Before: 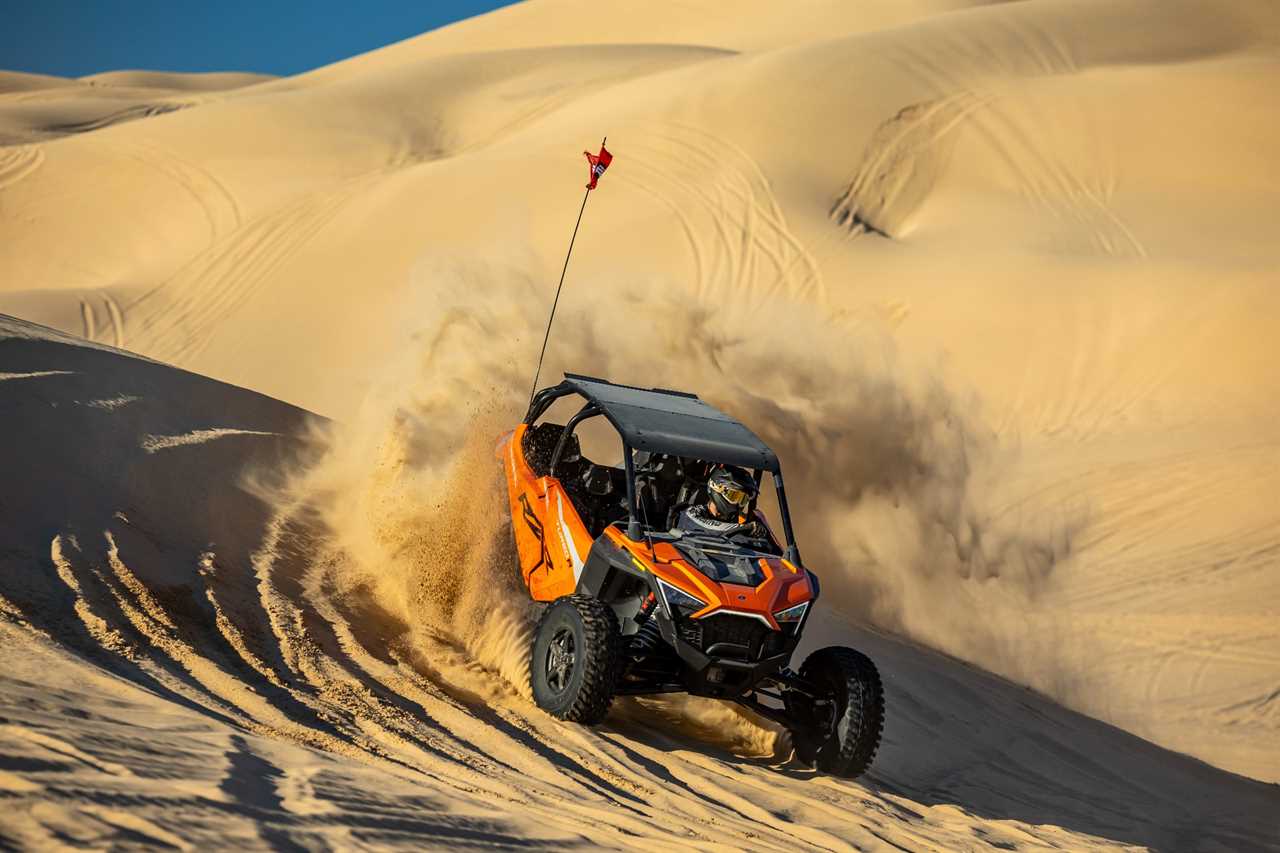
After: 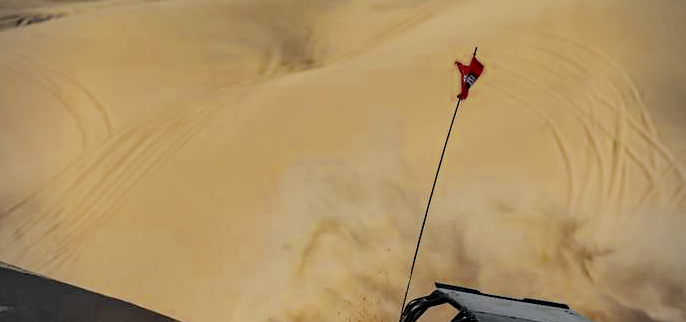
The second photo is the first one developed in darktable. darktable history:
shadows and highlights: low approximation 0.01, soften with gaussian
color zones: curves: ch0 [(0.035, 0.242) (0.25, 0.5) (0.384, 0.214) (0.488, 0.255) (0.75, 0.5)]; ch1 [(0.063, 0.379) (0.25, 0.5) (0.354, 0.201) (0.489, 0.085) (0.729, 0.271)]; ch2 [(0.25, 0.5) (0.38, 0.517) (0.442, 0.51) (0.735, 0.456)]
filmic rgb: black relative exposure -7.15 EV, white relative exposure 5.36 EV, hardness 3.02
crop: left 10.121%, top 10.631%, right 36.218%, bottom 51.526%
vignetting: unbound false
haze removal: compatibility mode true, adaptive false
